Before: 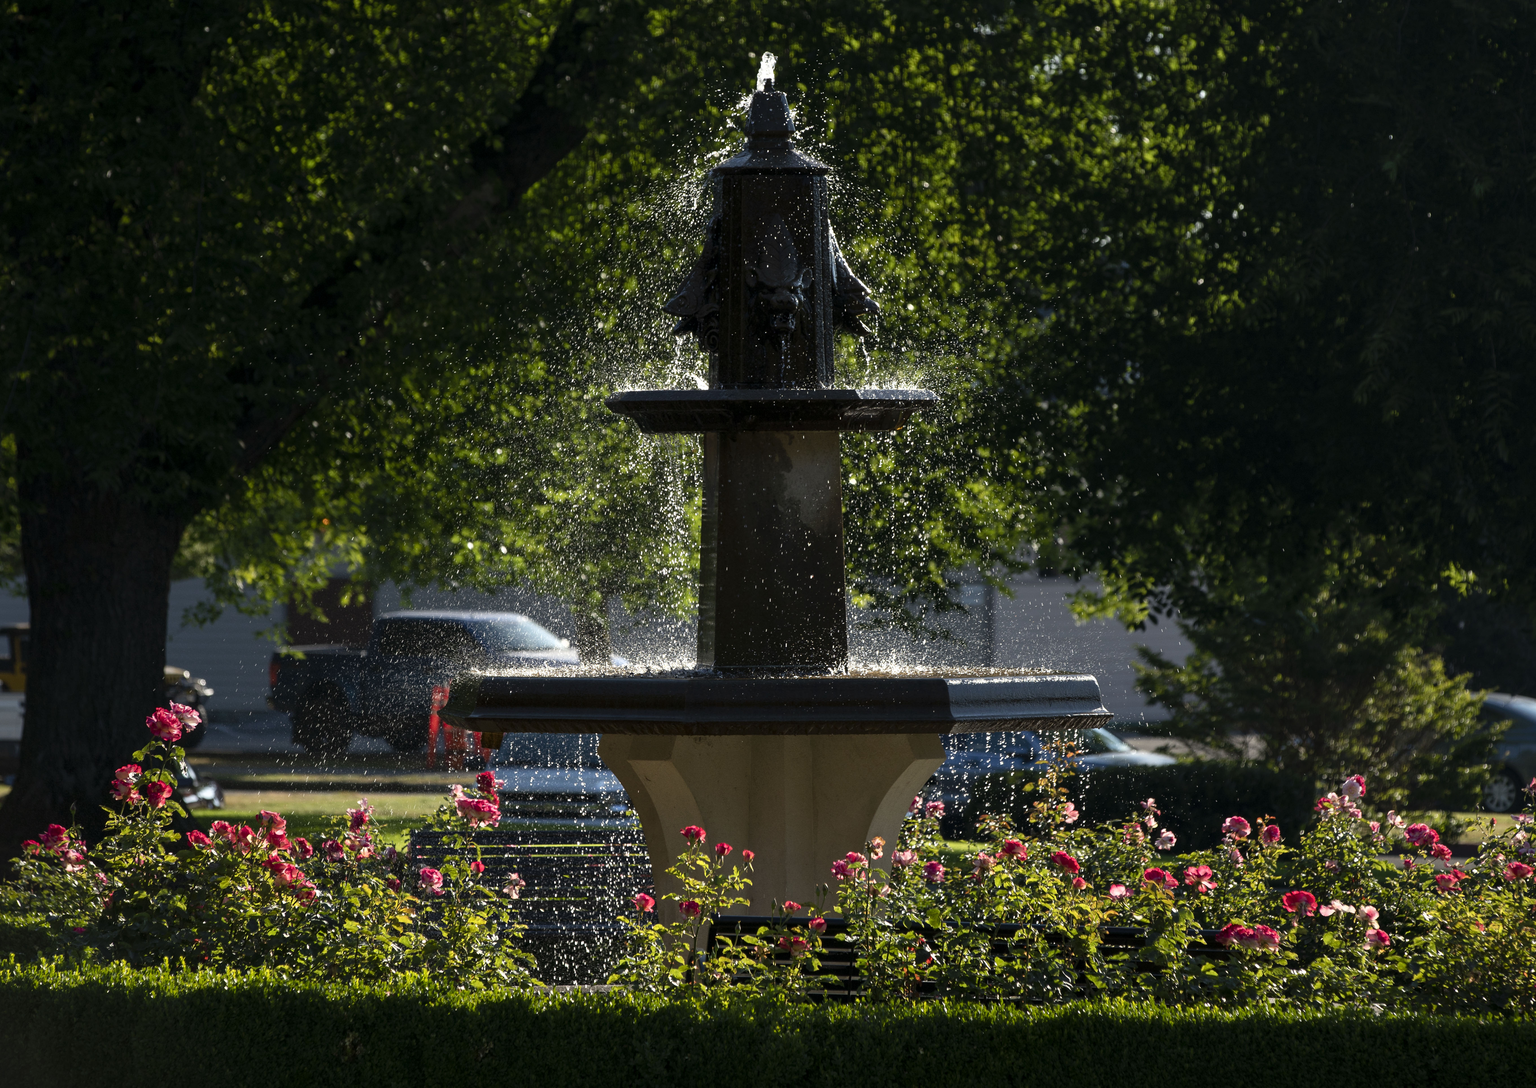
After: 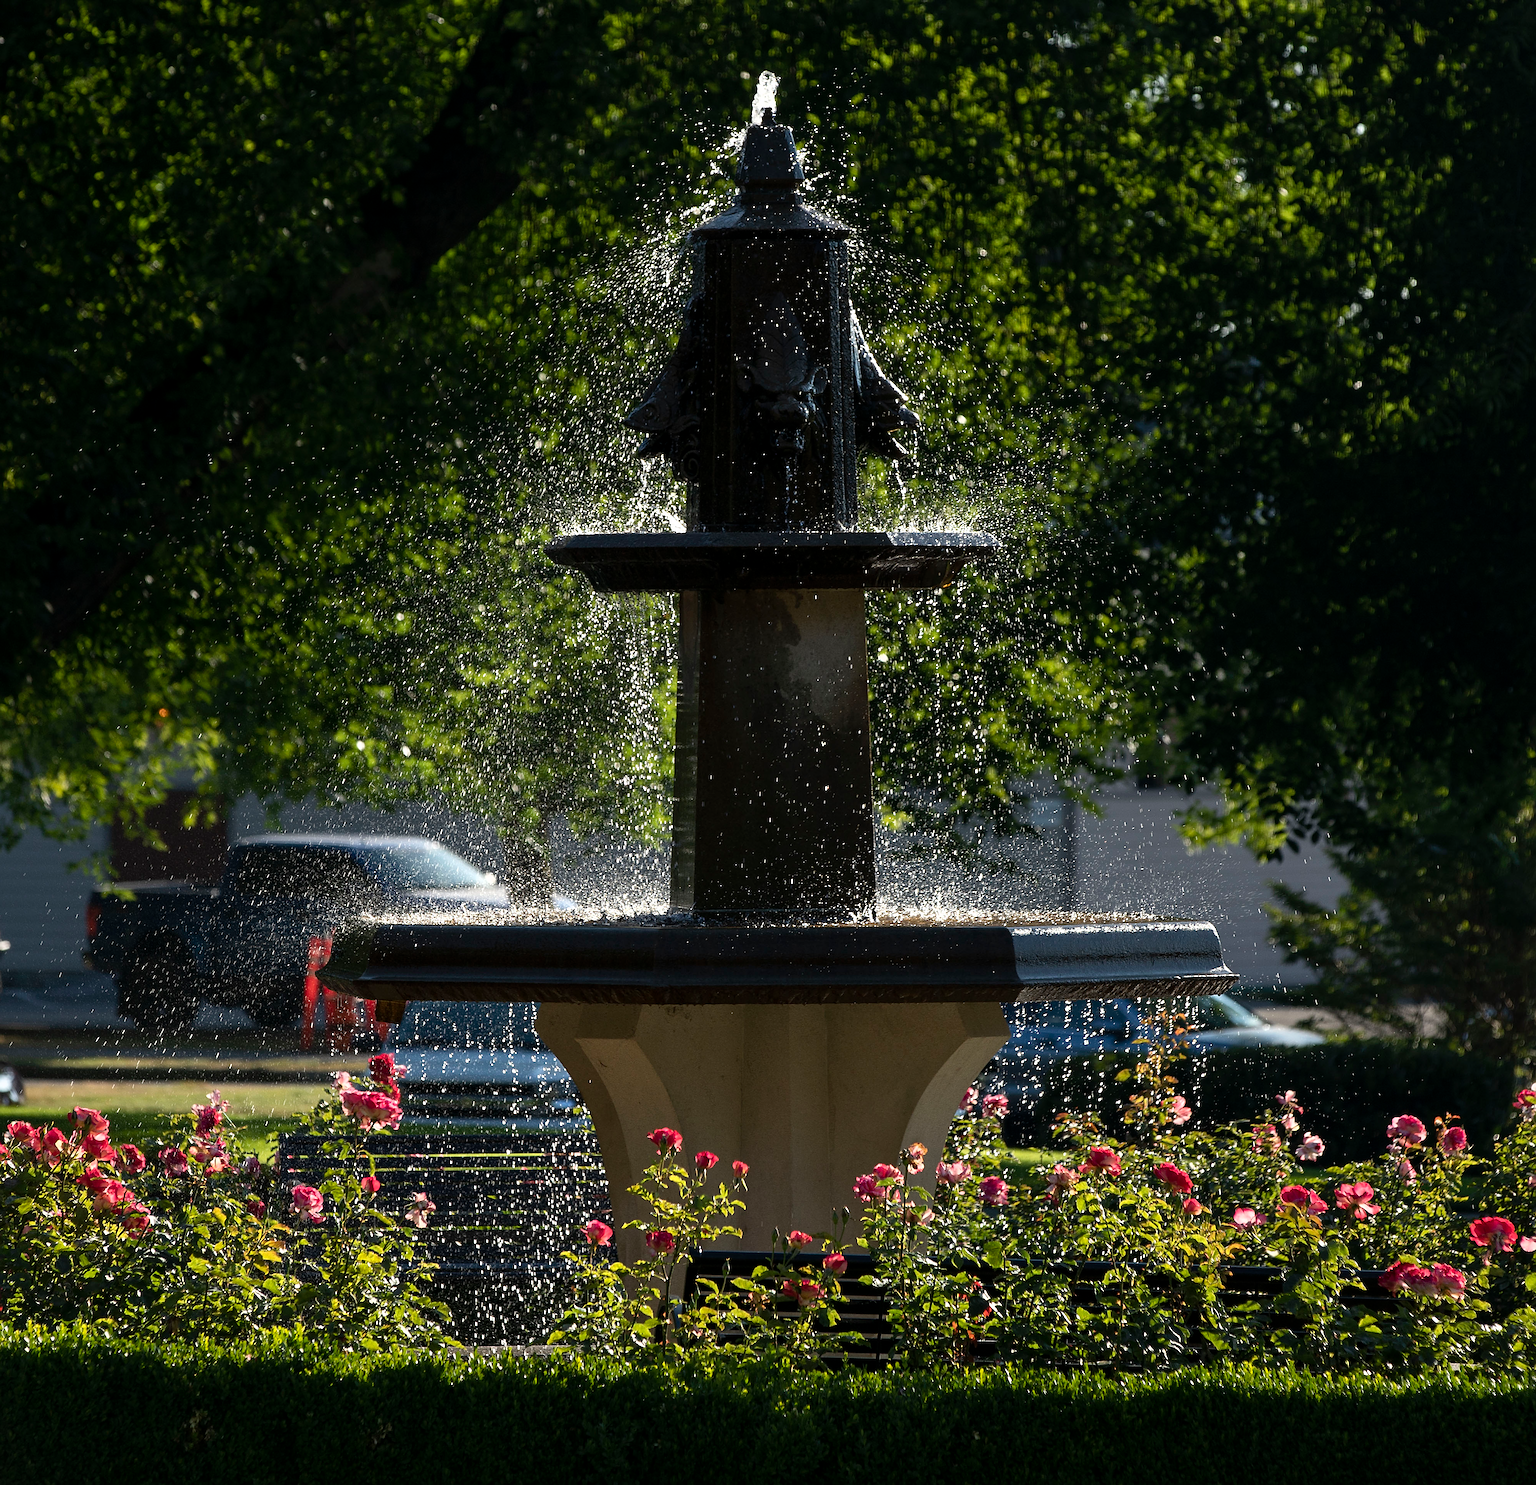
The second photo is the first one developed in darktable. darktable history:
sharpen: on, module defaults
crop: left 13.443%, right 13.31%
